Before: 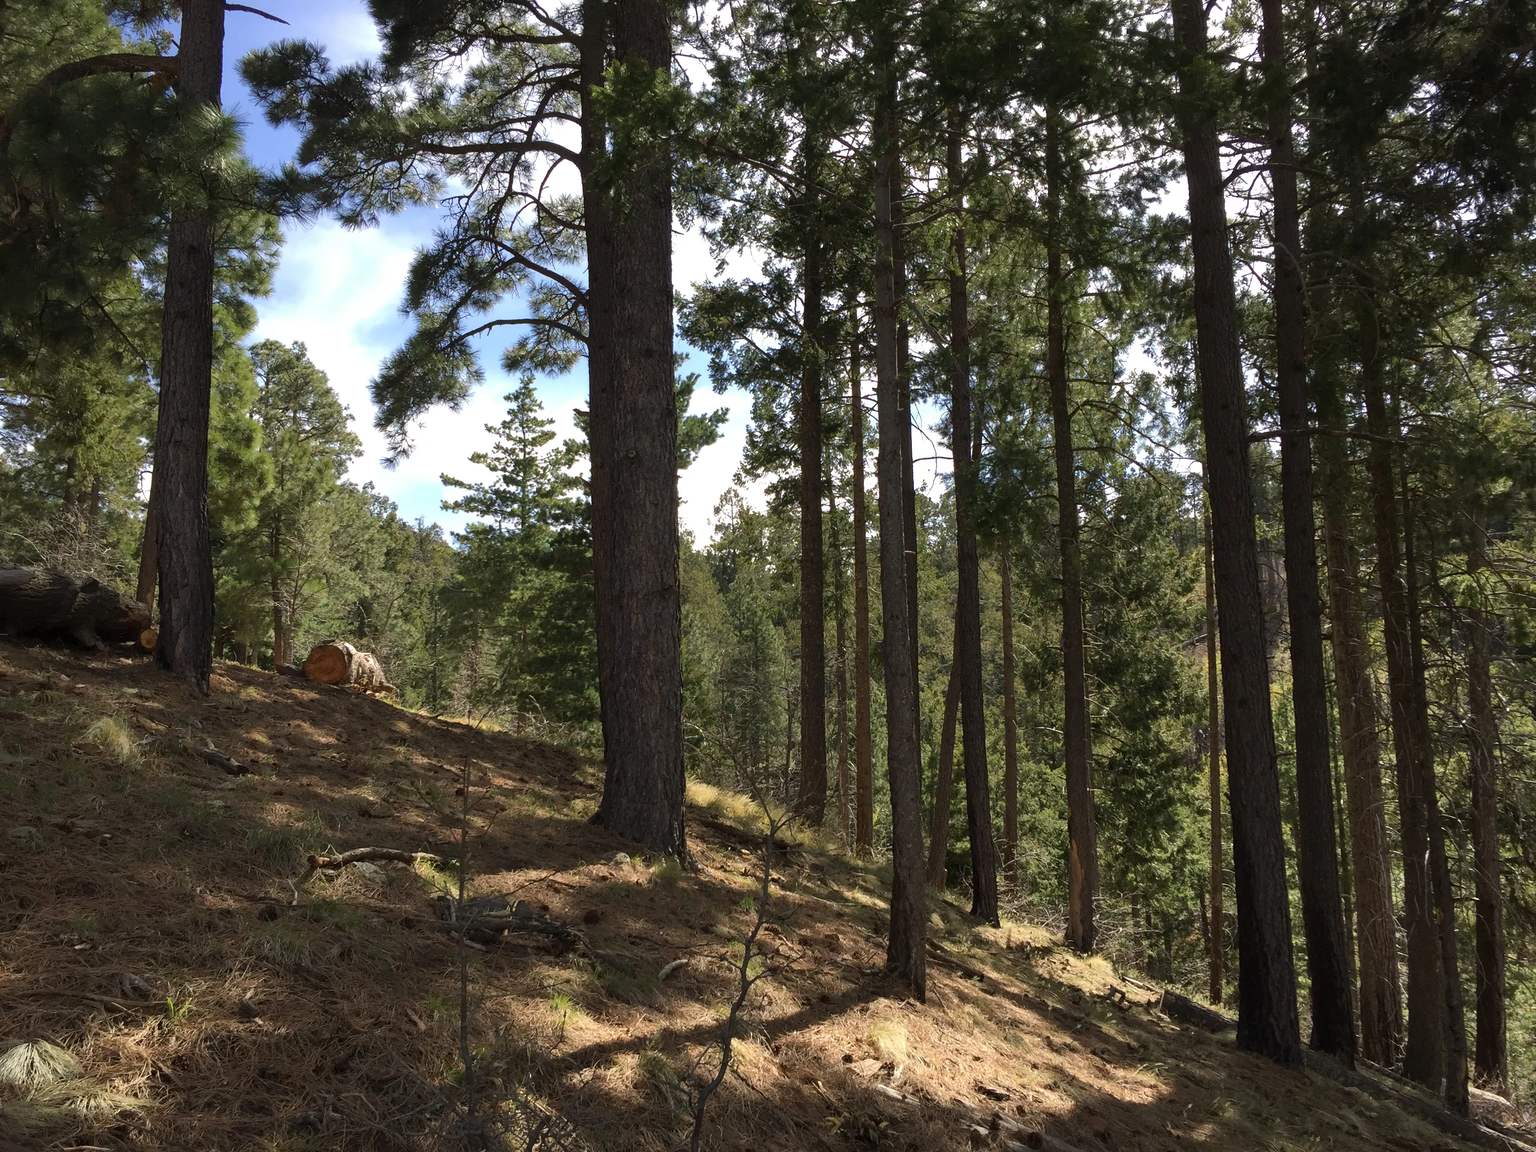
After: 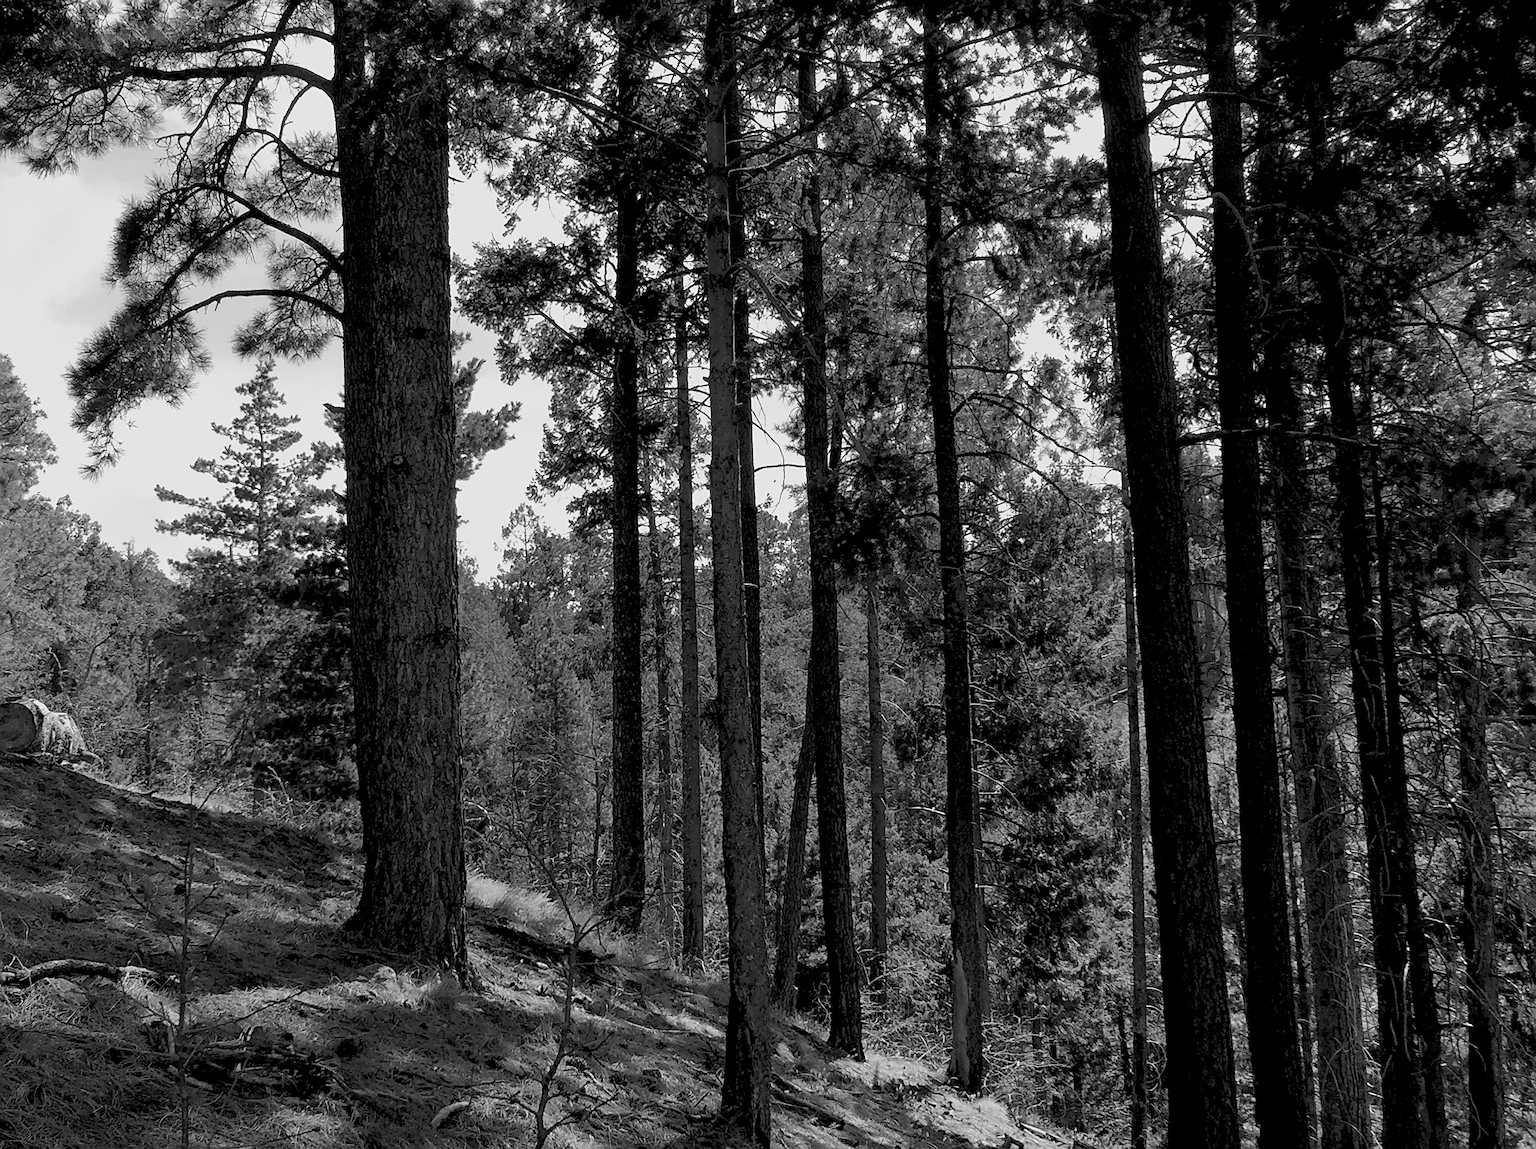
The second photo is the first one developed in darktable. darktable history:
sharpen: on, module defaults
rgb levels: preserve colors sum RGB, levels [[0.038, 0.433, 0.934], [0, 0.5, 1], [0, 0.5, 1]]
crop and rotate: left 20.74%, top 7.912%, right 0.375%, bottom 13.378%
color calibration: output gray [0.18, 0.41, 0.41, 0], gray › normalize channels true, illuminant same as pipeline (D50), adaptation XYZ, x 0.346, y 0.359, gamut compression 0
